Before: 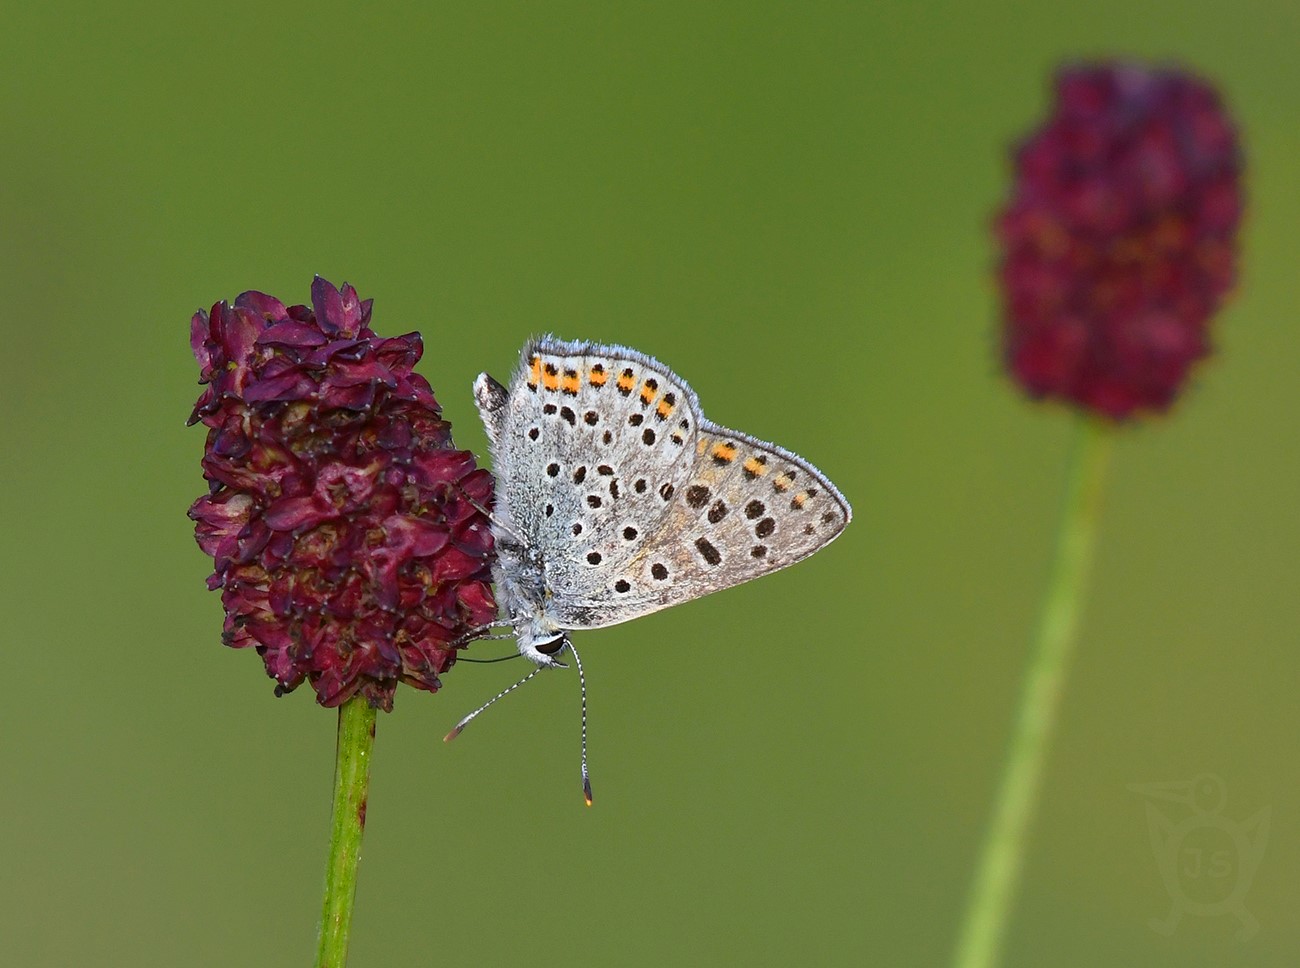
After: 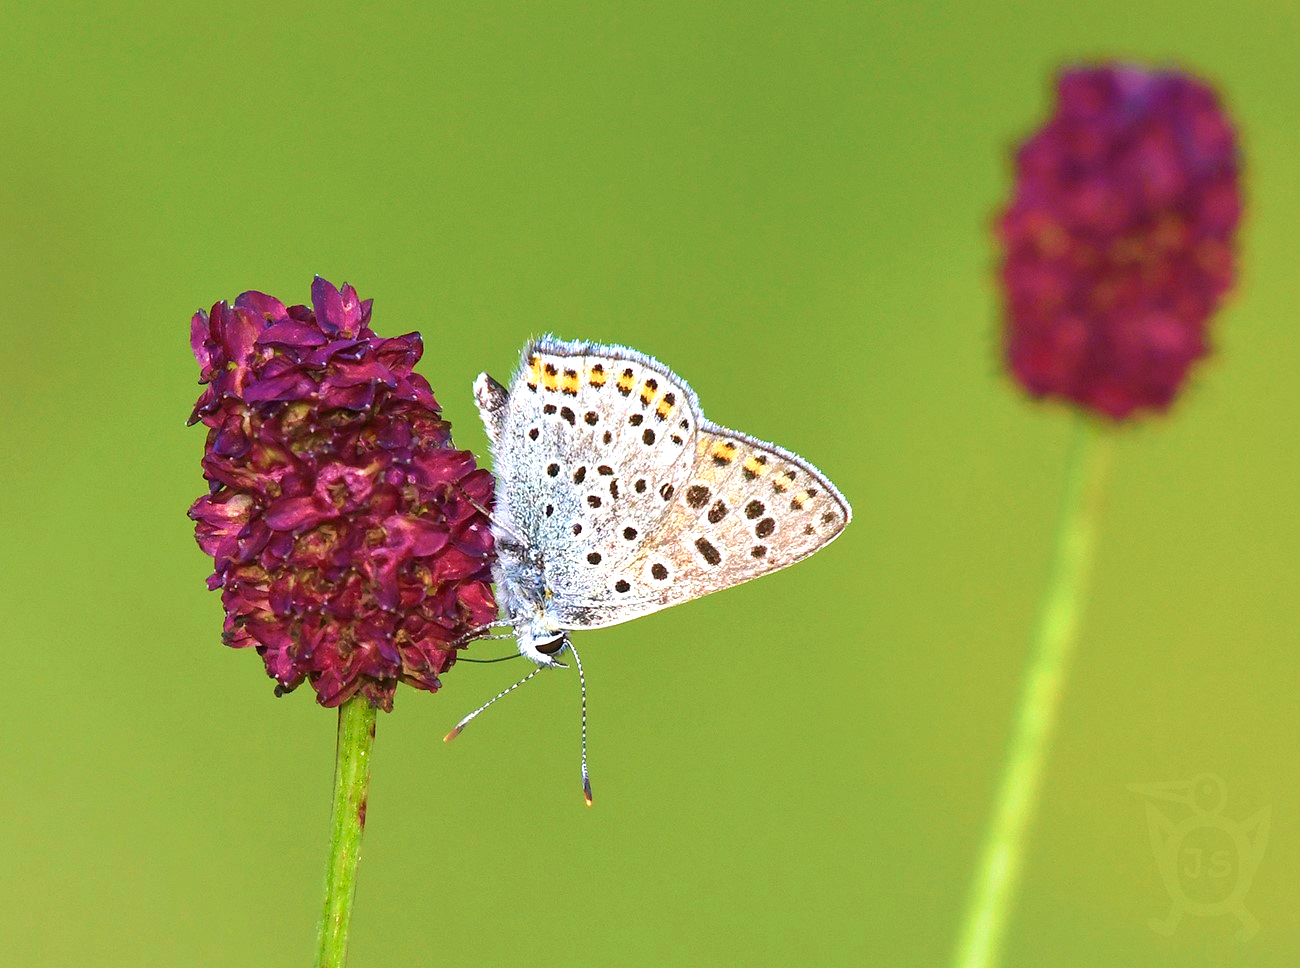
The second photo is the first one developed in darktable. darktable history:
velvia: strength 74%
exposure: black level correction 0, exposure 1 EV, compensate exposure bias true, compensate highlight preservation false
